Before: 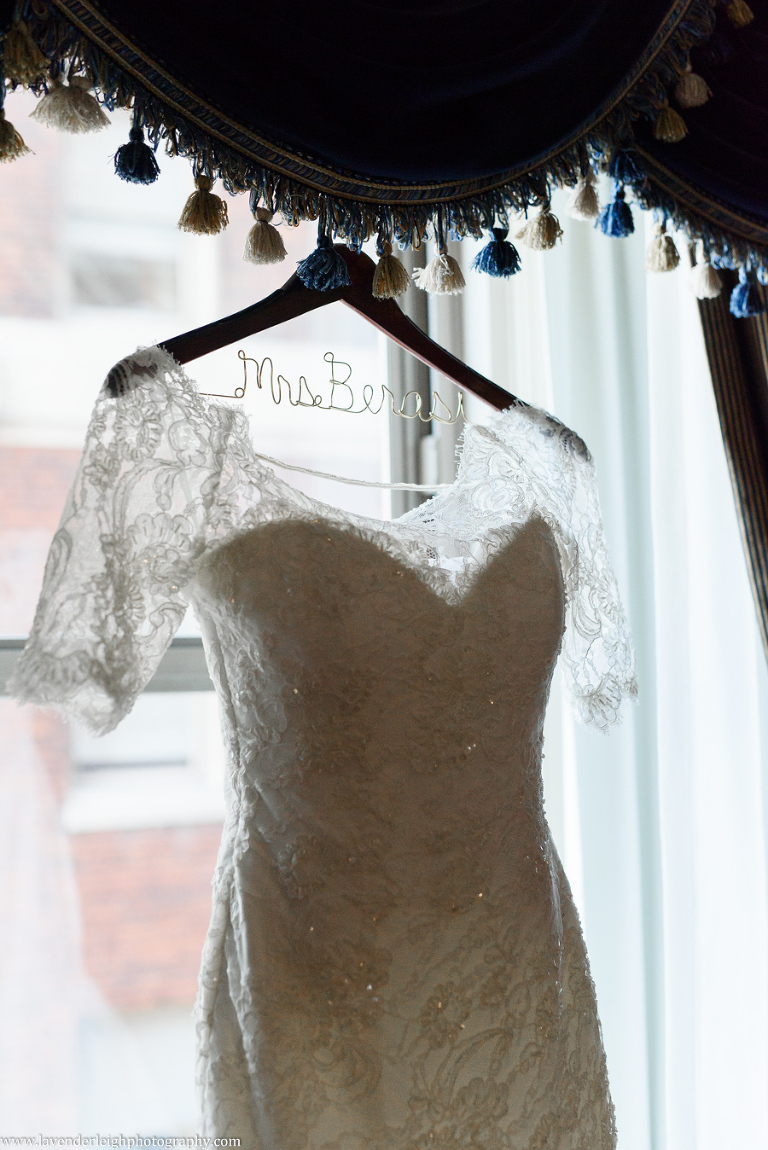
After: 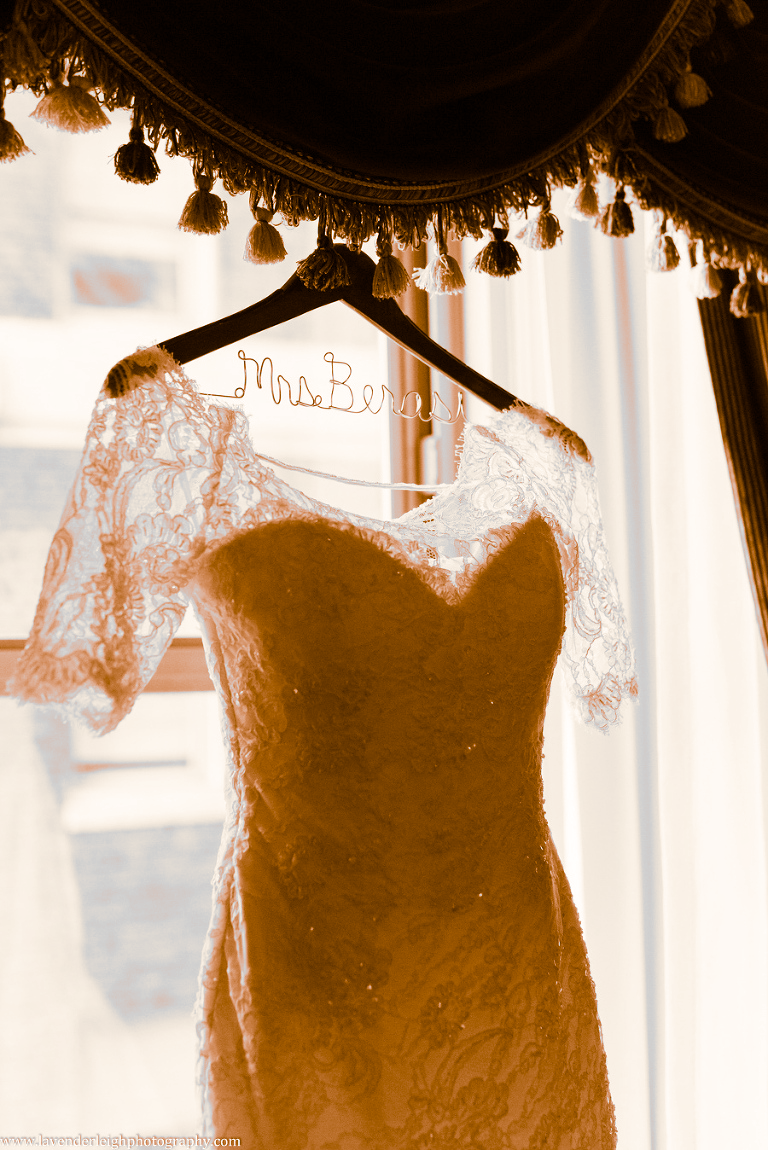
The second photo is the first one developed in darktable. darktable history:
monochrome: on, module defaults
exposure: compensate highlight preservation false
split-toning: shadows › hue 26°, shadows › saturation 0.92, highlights › hue 40°, highlights › saturation 0.92, balance -63, compress 0%
